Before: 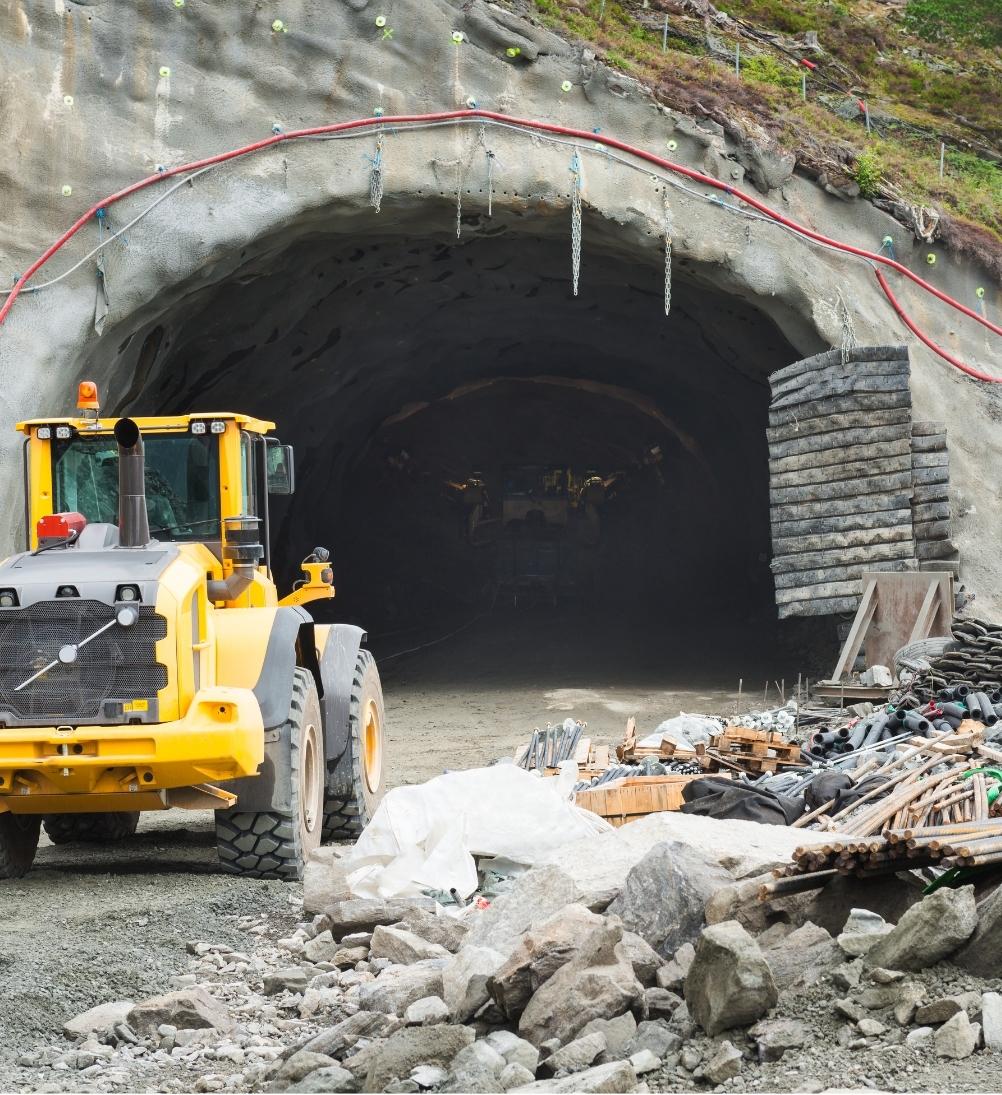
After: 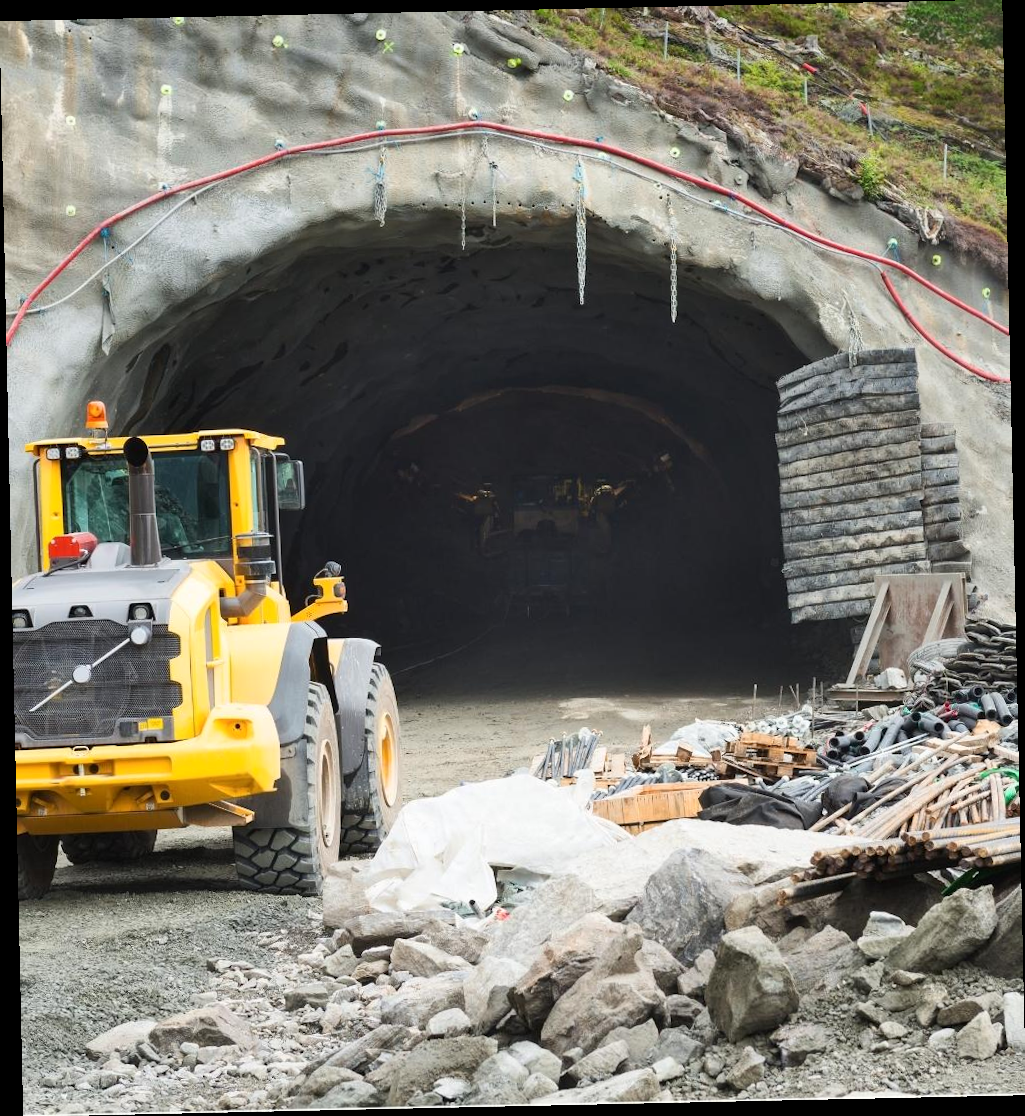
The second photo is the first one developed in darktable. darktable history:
contrast brightness saturation: contrast 0.1, brightness 0.02, saturation 0.02
rotate and perspective: rotation -1.24°, automatic cropping off
